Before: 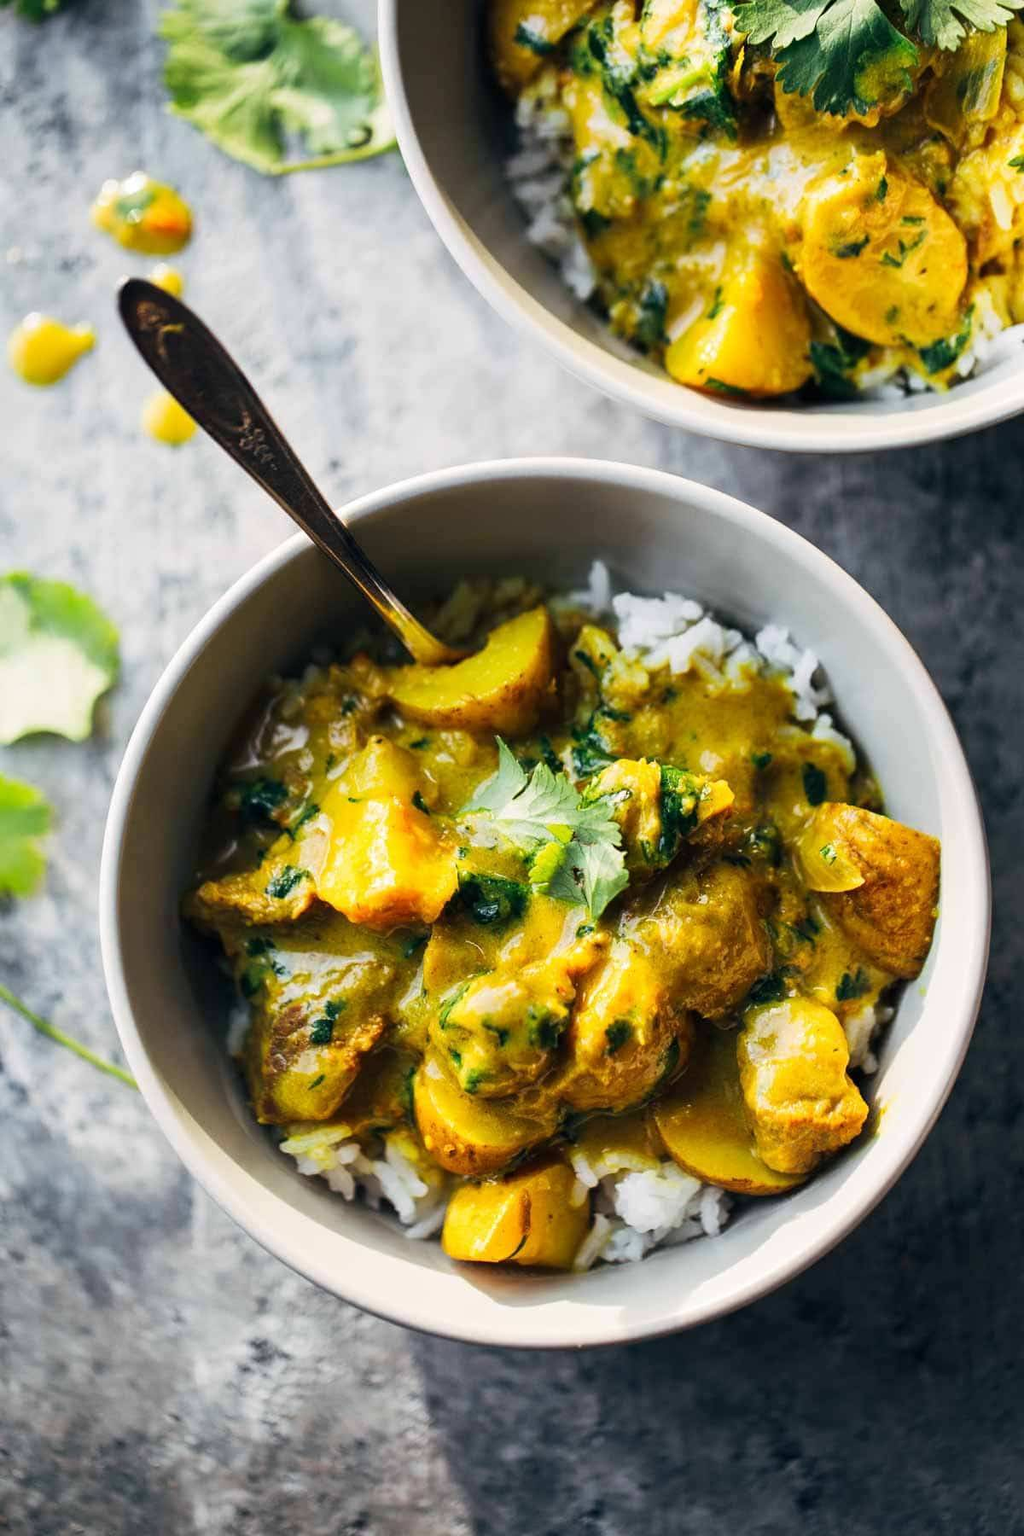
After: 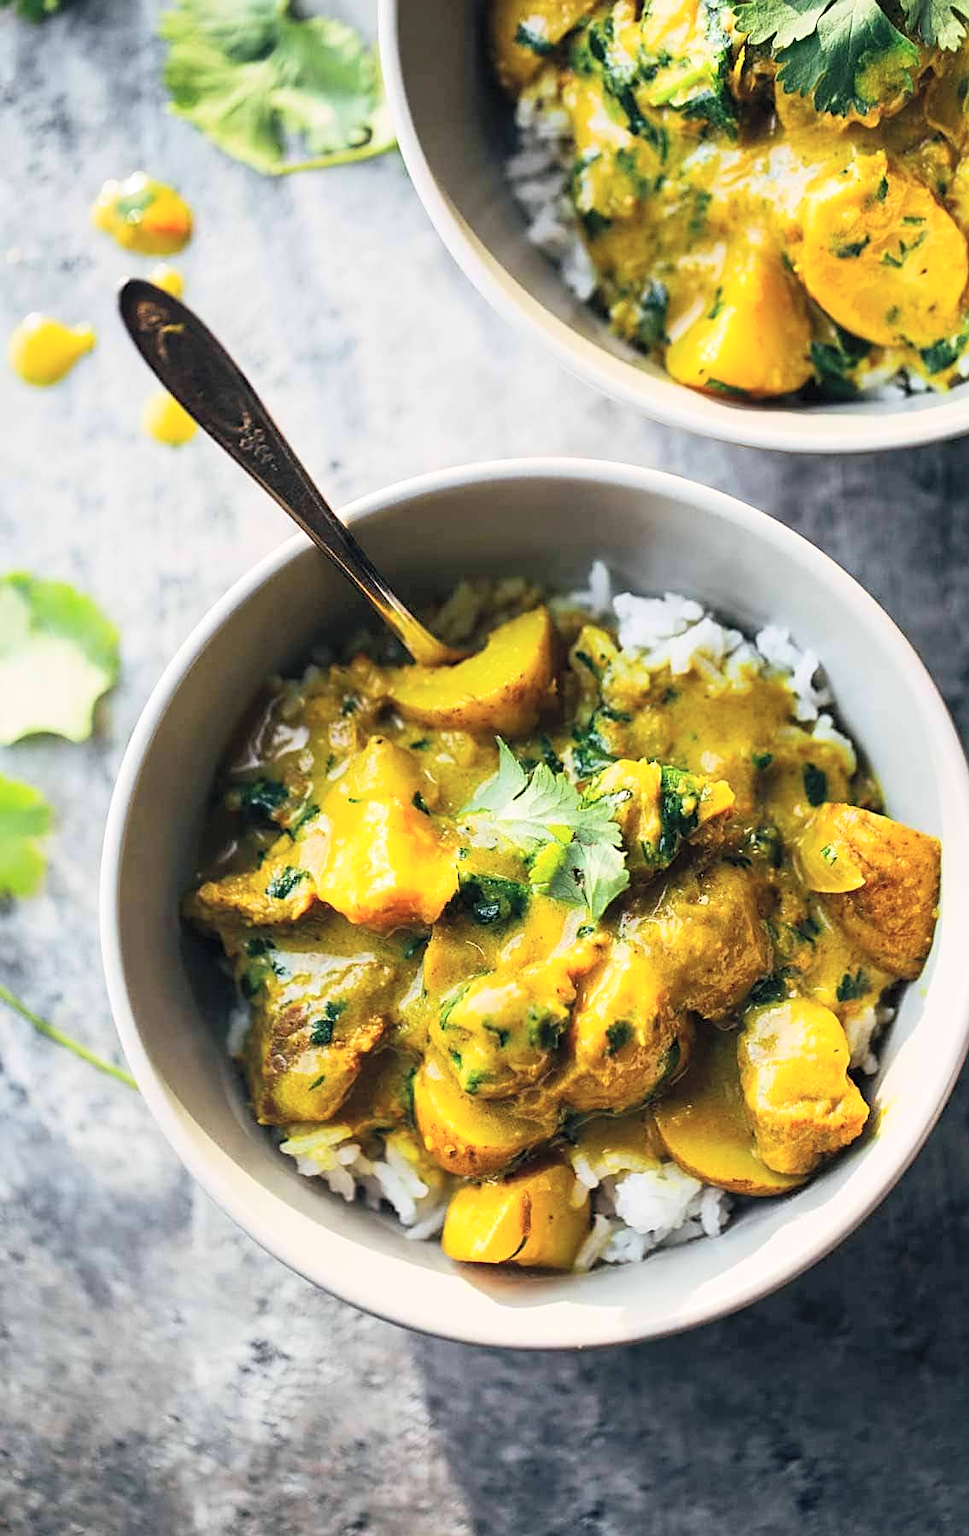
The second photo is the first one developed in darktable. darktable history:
contrast brightness saturation: contrast 0.142, brightness 0.222
sharpen: on, module defaults
crop and rotate: left 0%, right 5.253%
